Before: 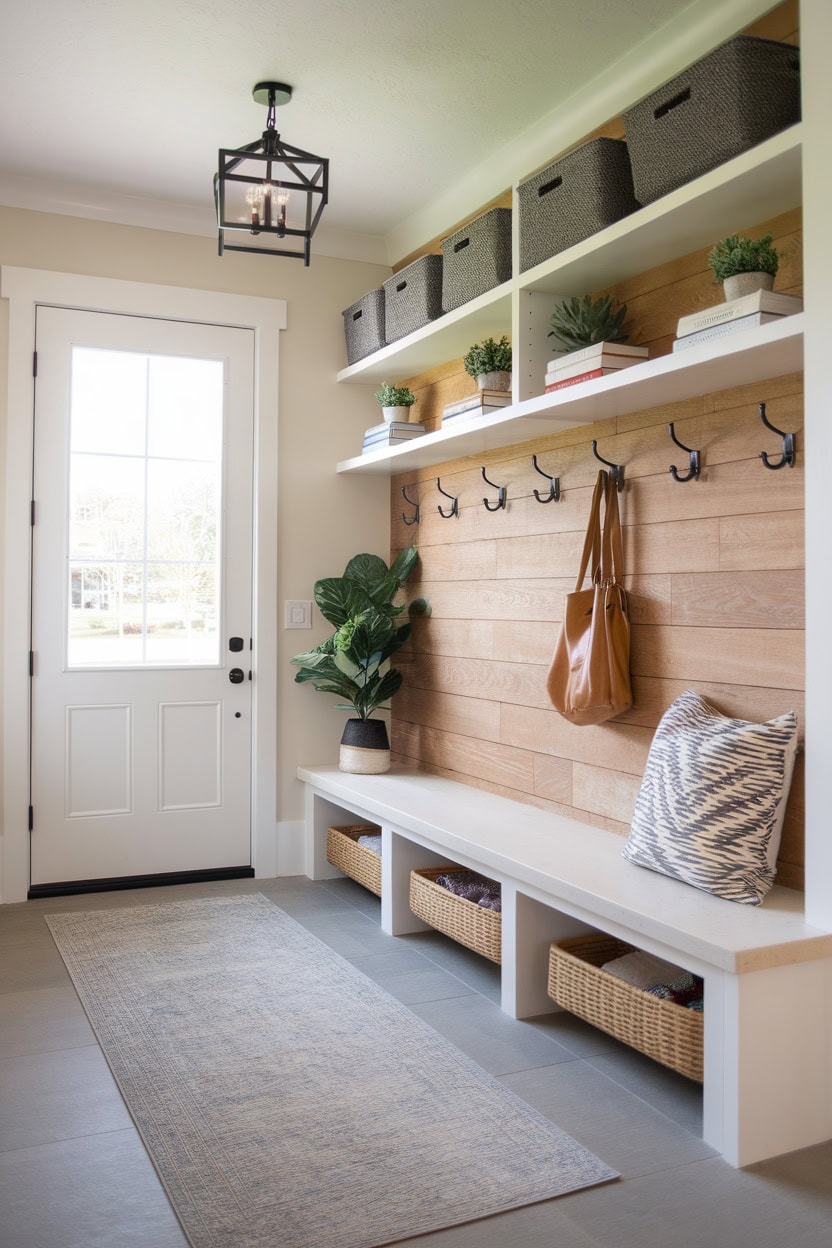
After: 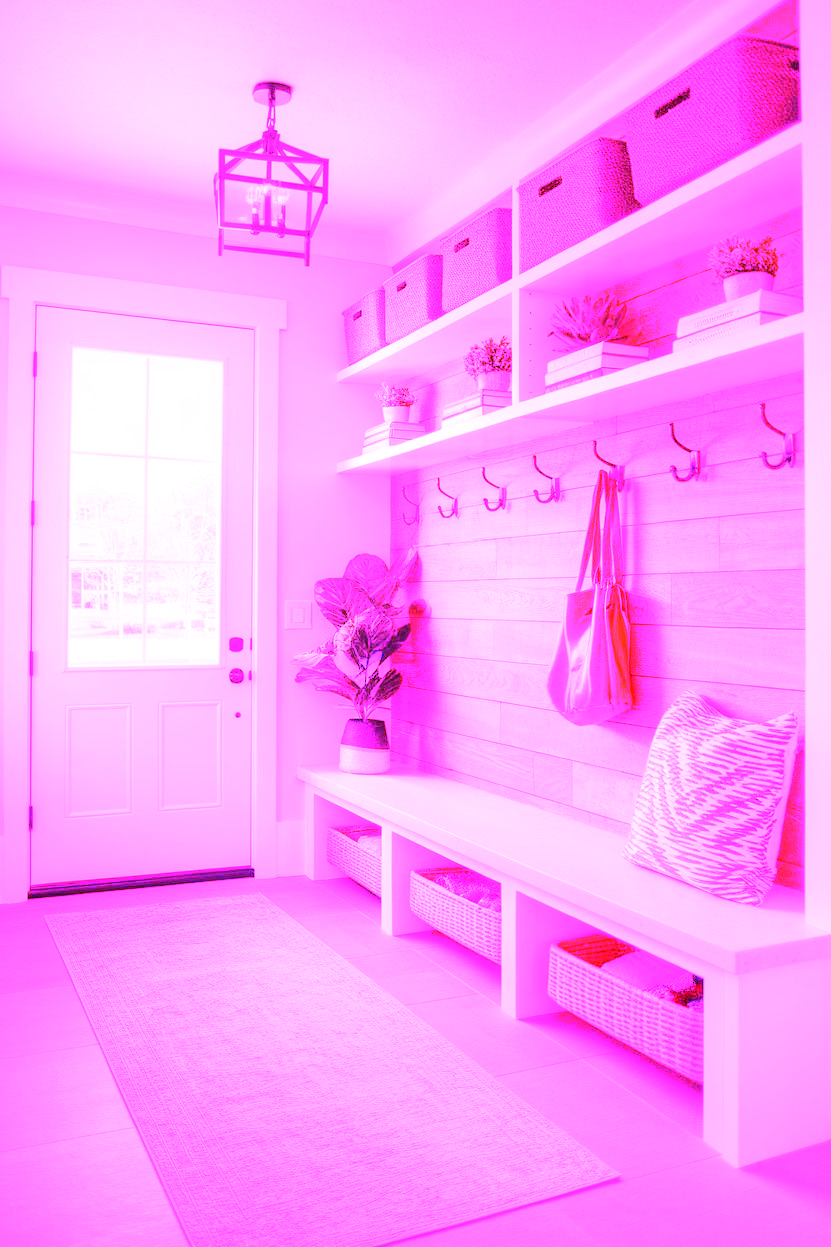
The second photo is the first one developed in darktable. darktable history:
white balance: red 8, blue 8
